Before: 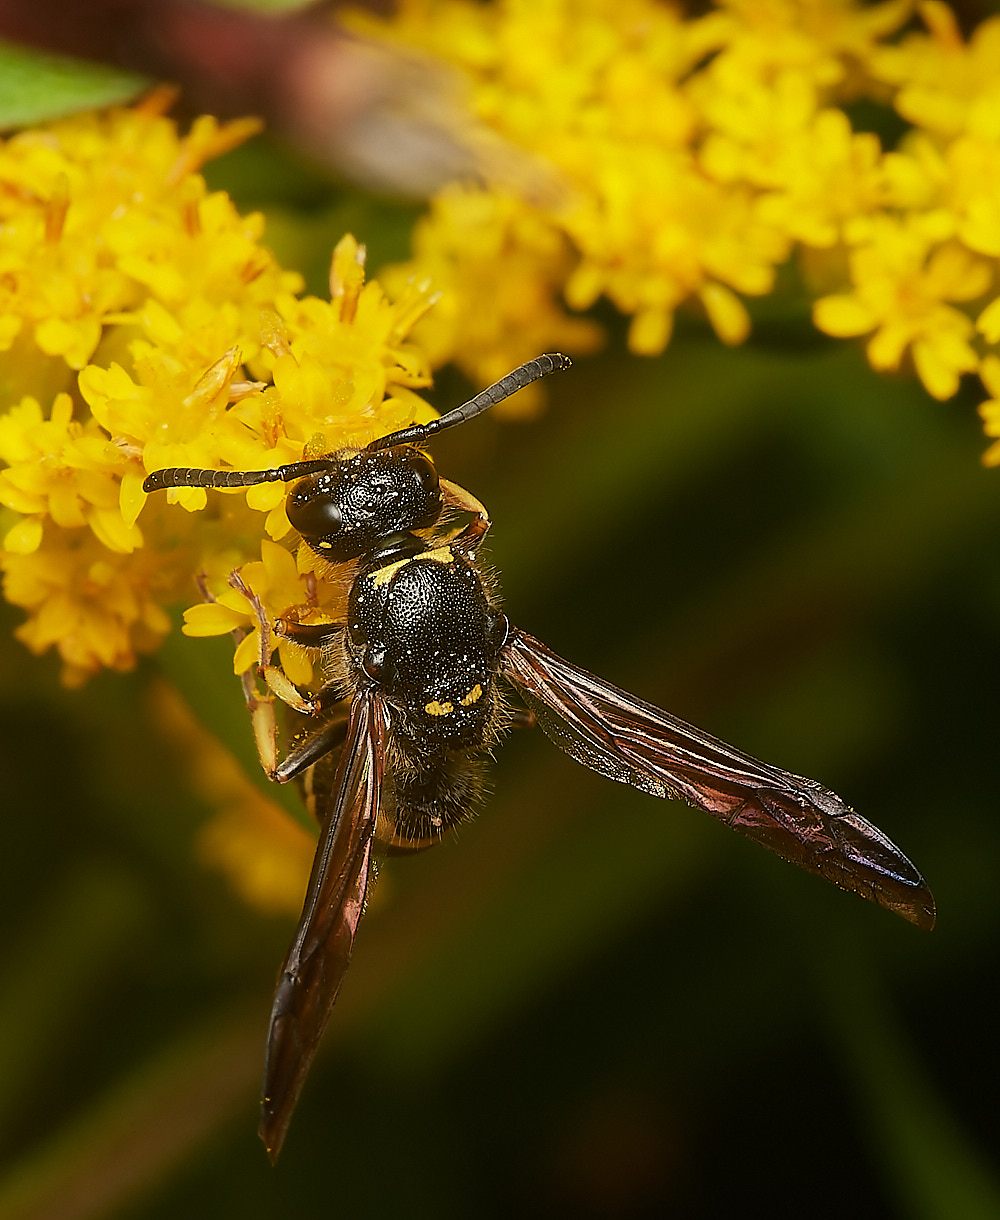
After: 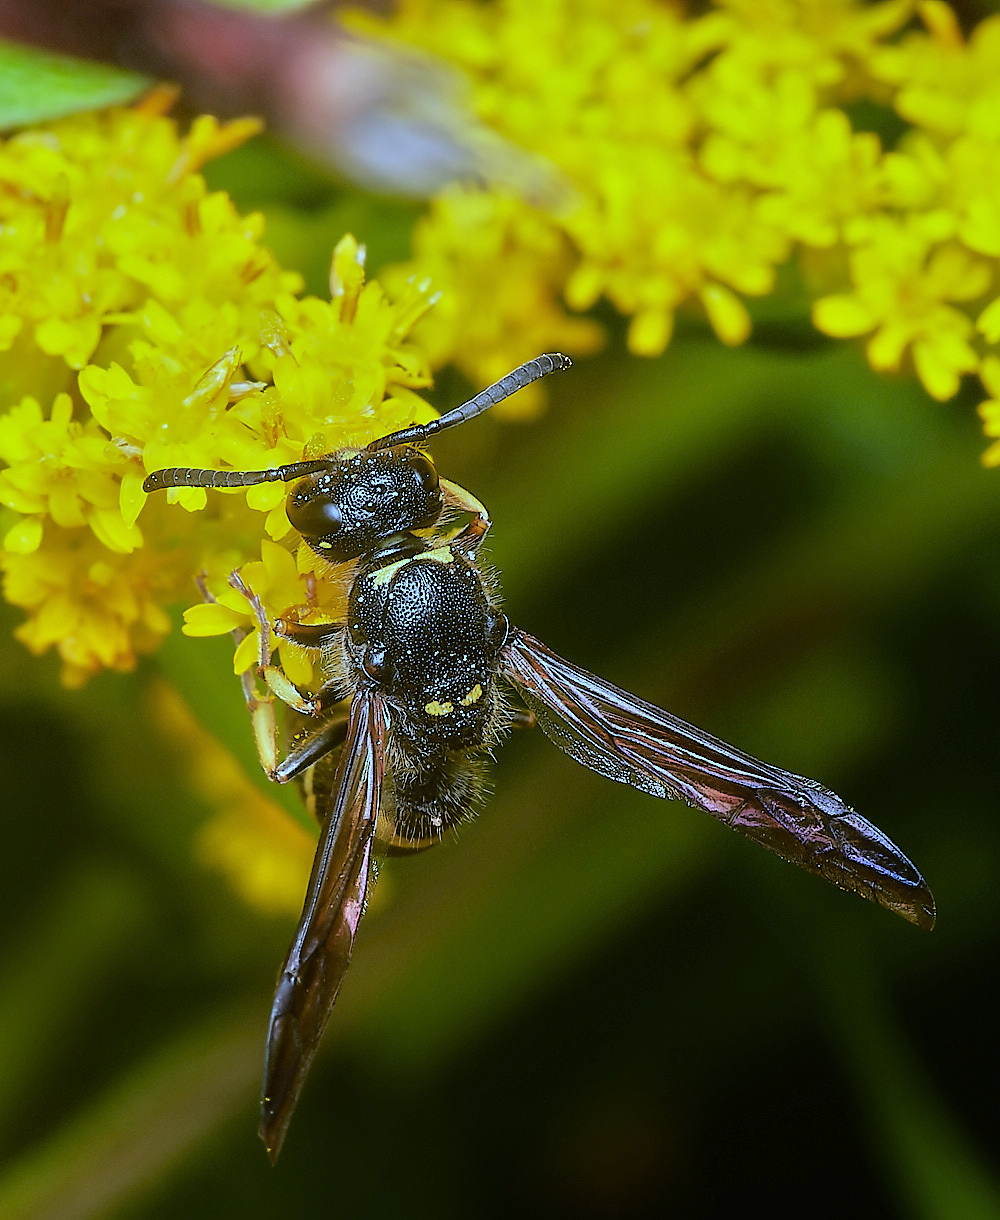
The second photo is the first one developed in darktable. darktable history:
white balance: red 0.766, blue 1.537
tone equalizer: -7 EV 0.15 EV, -6 EV 0.6 EV, -5 EV 1.15 EV, -4 EV 1.33 EV, -3 EV 1.15 EV, -2 EV 0.6 EV, -1 EV 0.15 EV, mask exposure compensation -0.5 EV
